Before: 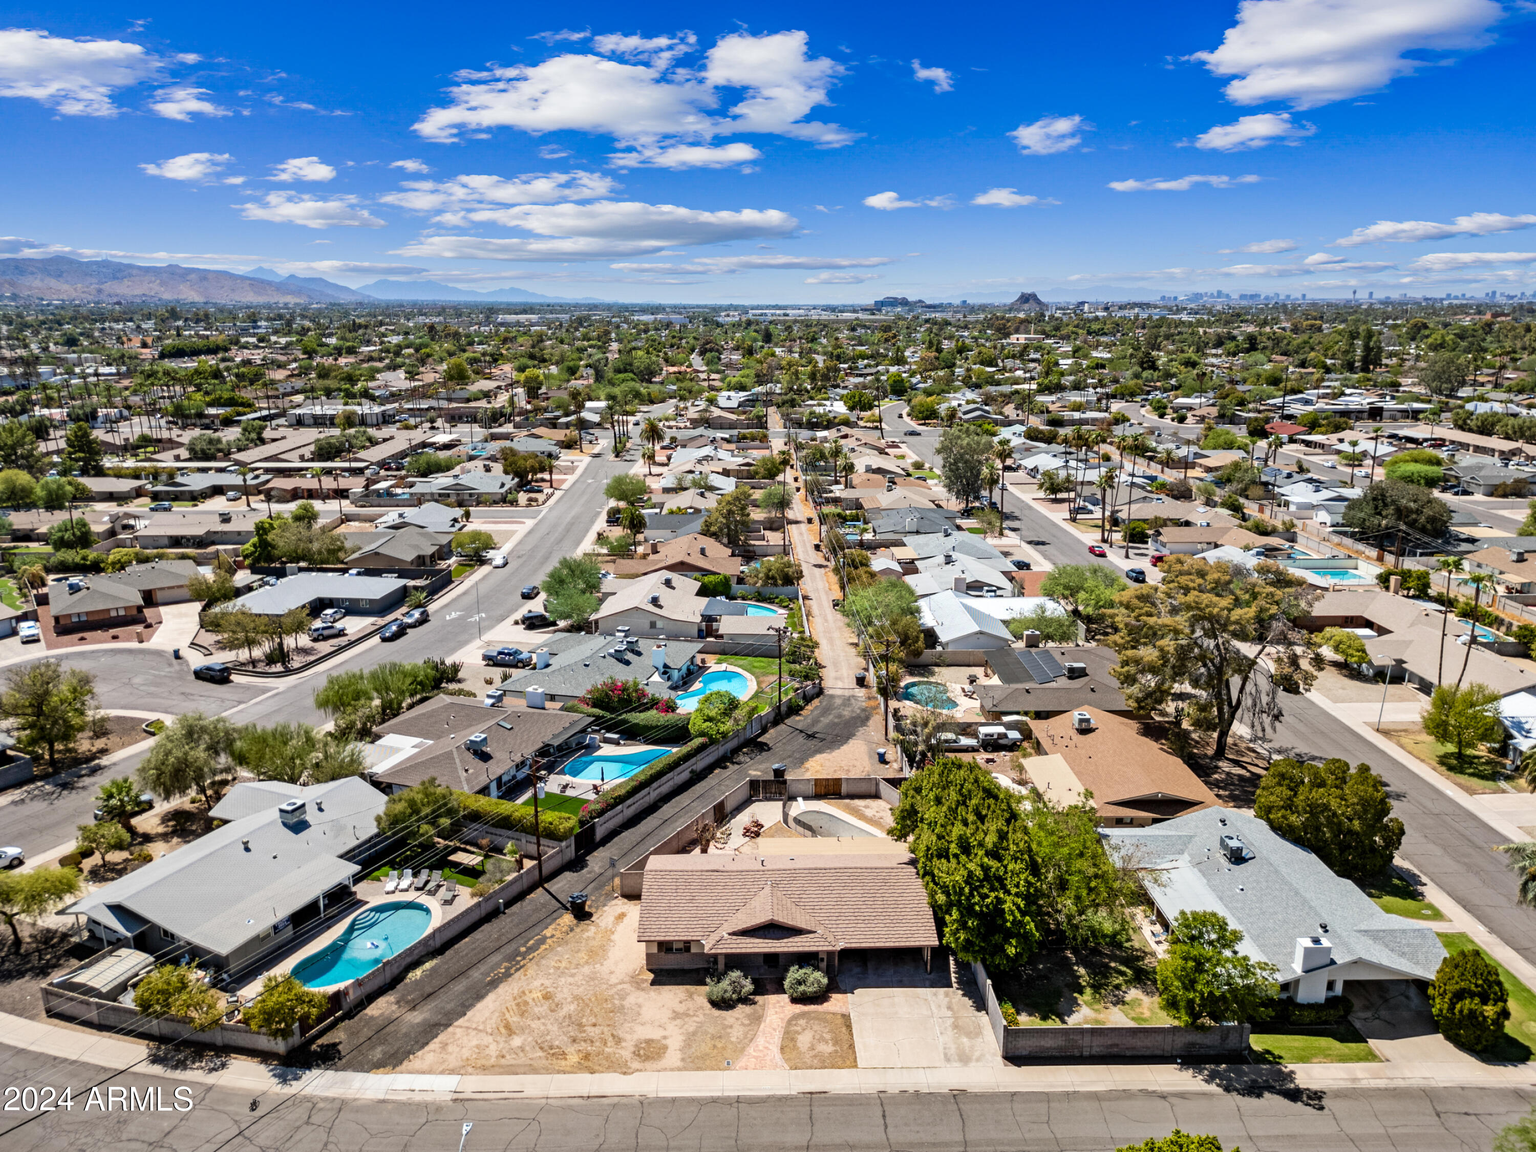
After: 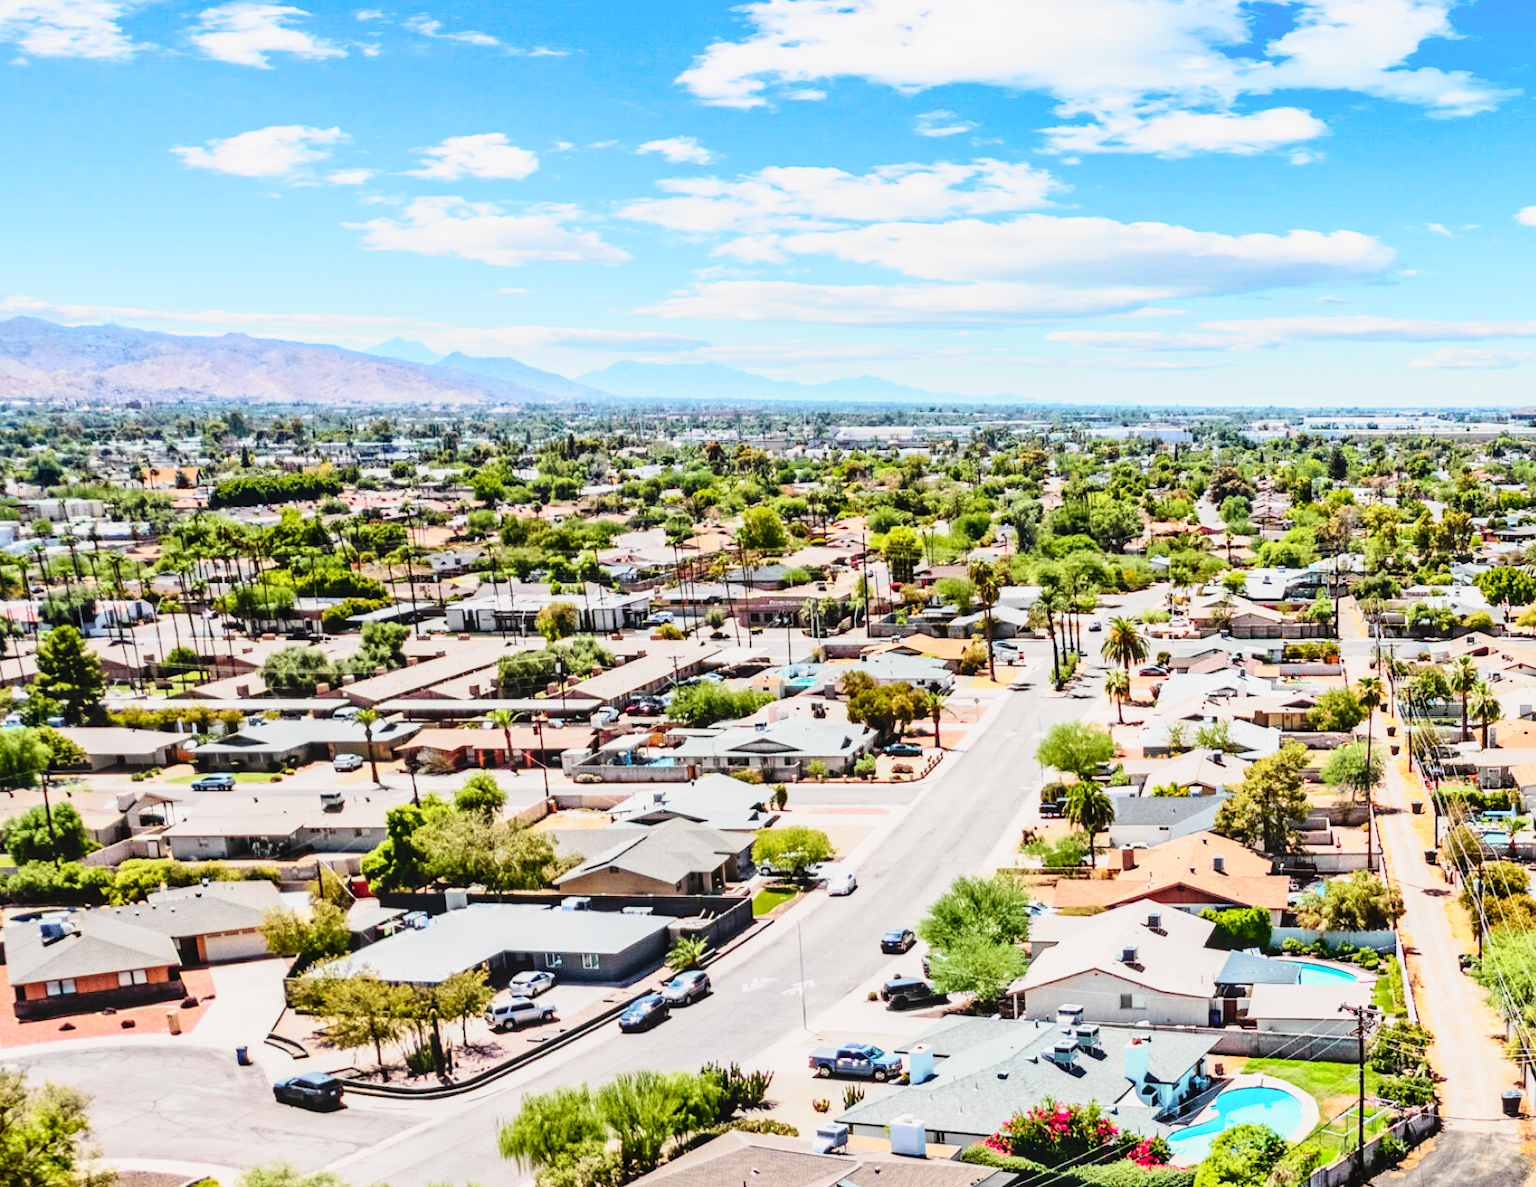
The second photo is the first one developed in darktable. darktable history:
base curve: curves: ch0 [(0, 0) (0.028, 0.03) (0.121, 0.232) (0.46, 0.748) (0.859, 0.968) (1, 1)], preserve colors none
crop and rotate: left 3.019%, top 7.378%, right 43.078%, bottom 37.05%
local contrast: detail 118%
tone curve: curves: ch0 [(0, 0.005) (0.103, 0.097) (0.18, 0.22) (0.4, 0.485) (0.5, 0.612) (0.668, 0.787) (0.823, 0.894) (1, 0.971)]; ch1 [(0, 0) (0.172, 0.123) (0.324, 0.253) (0.396, 0.388) (0.478, 0.461) (0.499, 0.498) (0.522, 0.528) (0.609, 0.686) (0.704, 0.818) (1, 1)]; ch2 [(0, 0) (0.411, 0.424) (0.496, 0.501) (0.515, 0.514) (0.555, 0.585) (0.641, 0.69) (1, 1)], color space Lab, independent channels, preserve colors none
